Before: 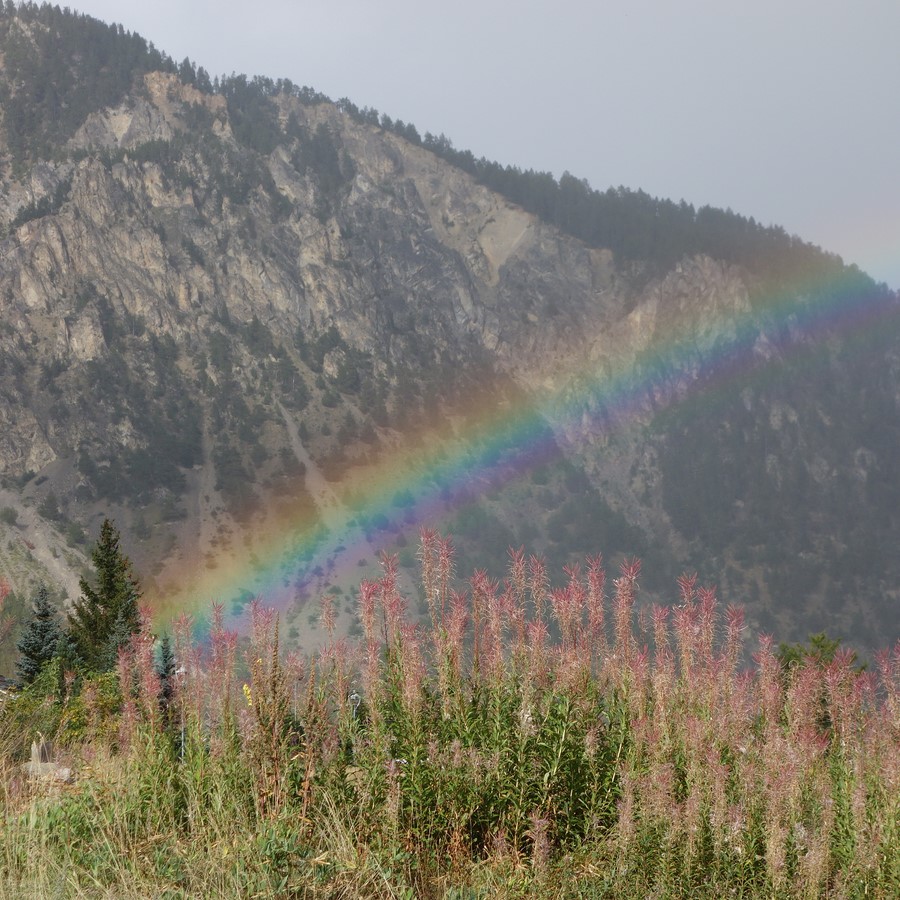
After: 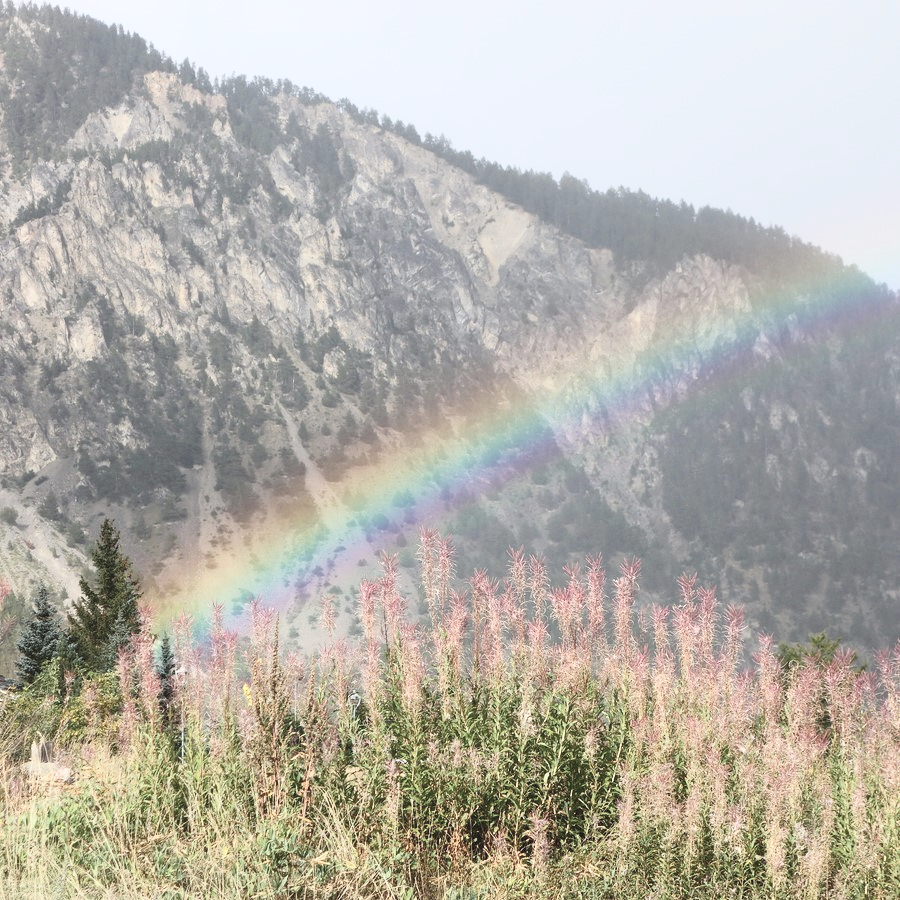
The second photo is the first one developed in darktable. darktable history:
contrast brightness saturation: contrast 0.429, brightness 0.55, saturation -0.206
